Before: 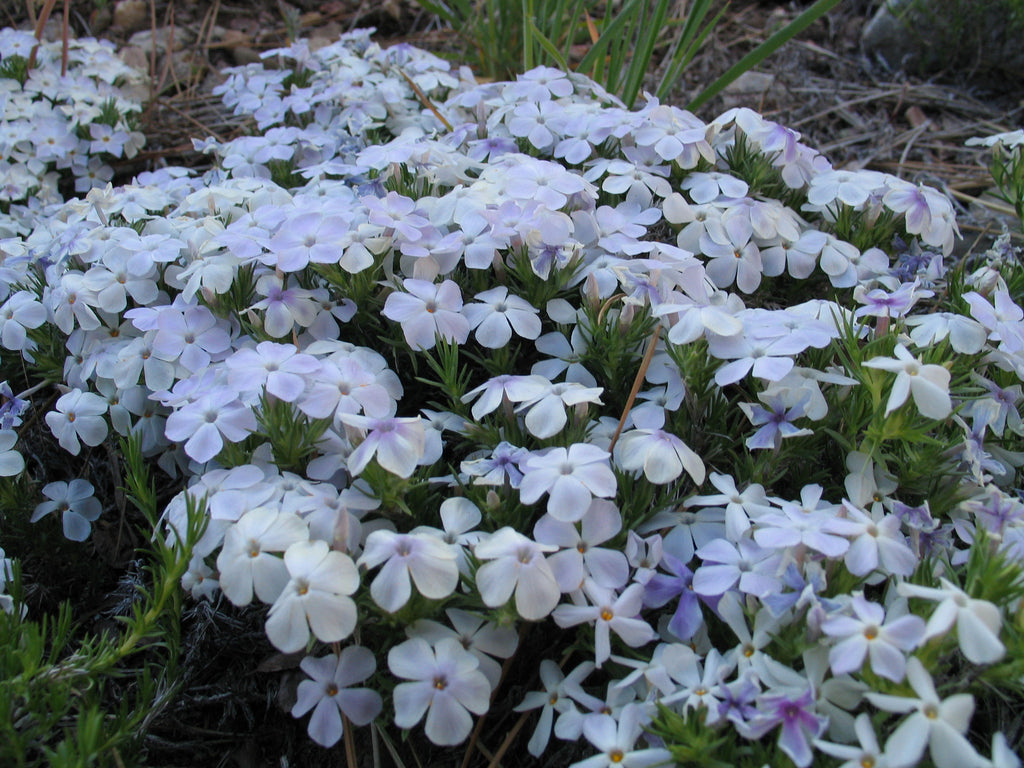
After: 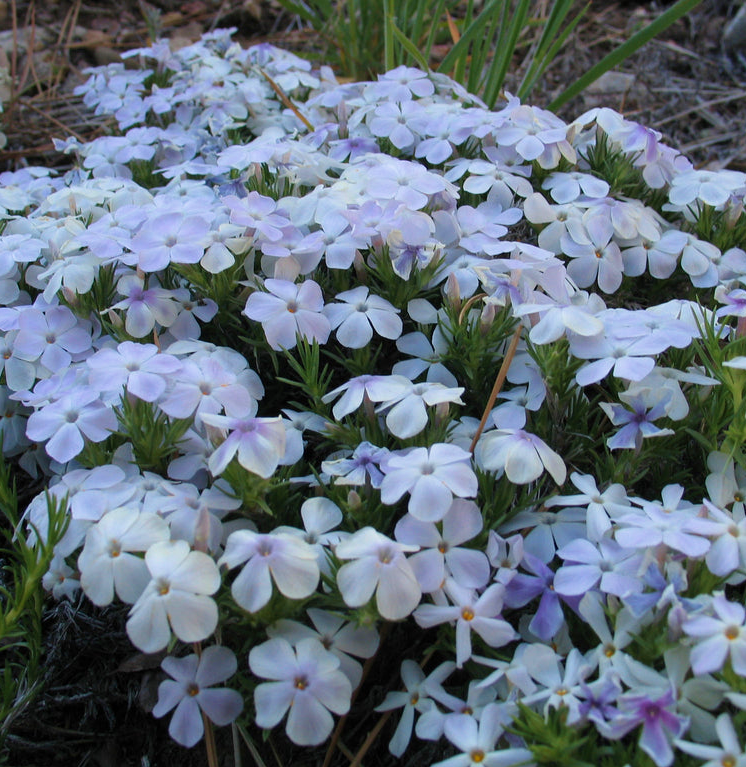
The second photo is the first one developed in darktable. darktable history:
crop: left 13.614%, right 13.482%
velvia: on, module defaults
